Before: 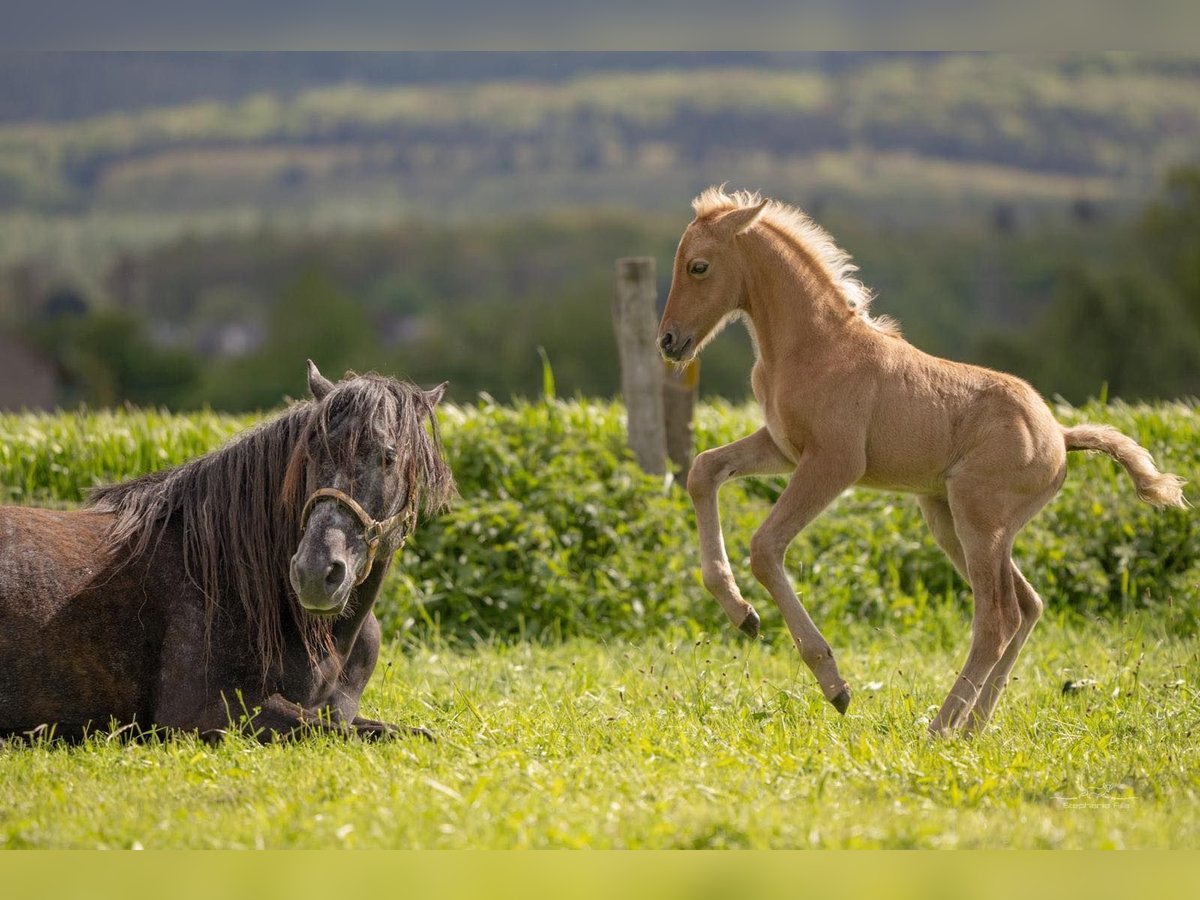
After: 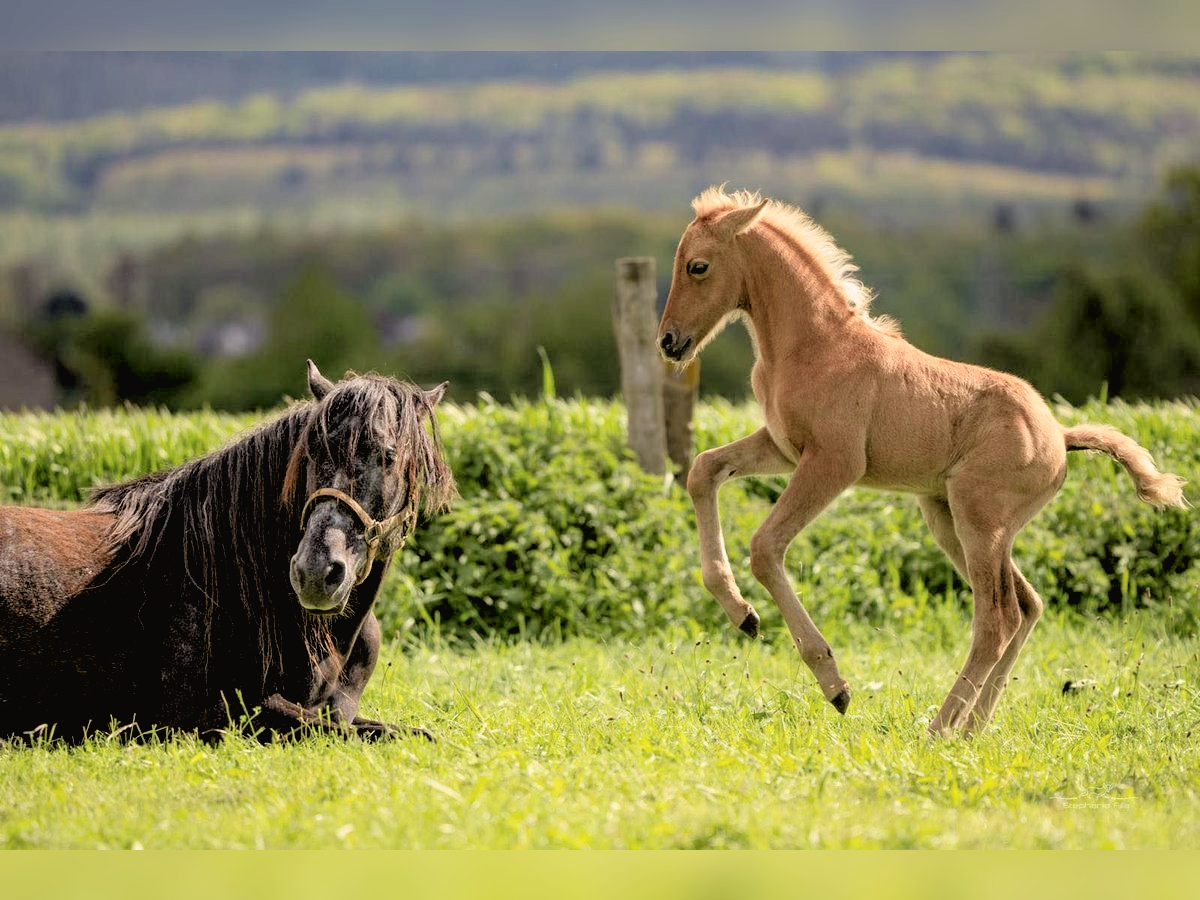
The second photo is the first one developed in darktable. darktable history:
tone curve: curves: ch0 [(0, 0.021) (0.049, 0.044) (0.152, 0.14) (0.328, 0.357) (0.473, 0.529) (0.641, 0.705) (0.868, 0.887) (1, 0.969)]; ch1 [(0, 0) (0.322, 0.328) (0.43, 0.425) (0.474, 0.466) (0.502, 0.503) (0.522, 0.526) (0.564, 0.591) (0.602, 0.632) (0.677, 0.701) (0.859, 0.885) (1, 1)]; ch2 [(0, 0) (0.33, 0.301) (0.447, 0.44) (0.502, 0.505) (0.535, 0.554) (0.565, 0.598) (0.618, 0.629) (1, 1)], color space Lab, independent channels, preserve colors none
rgb levels: levels [[0.029, 0.461, 0.922], [0, 0.5, 1], [0, 0.5, 1]]
